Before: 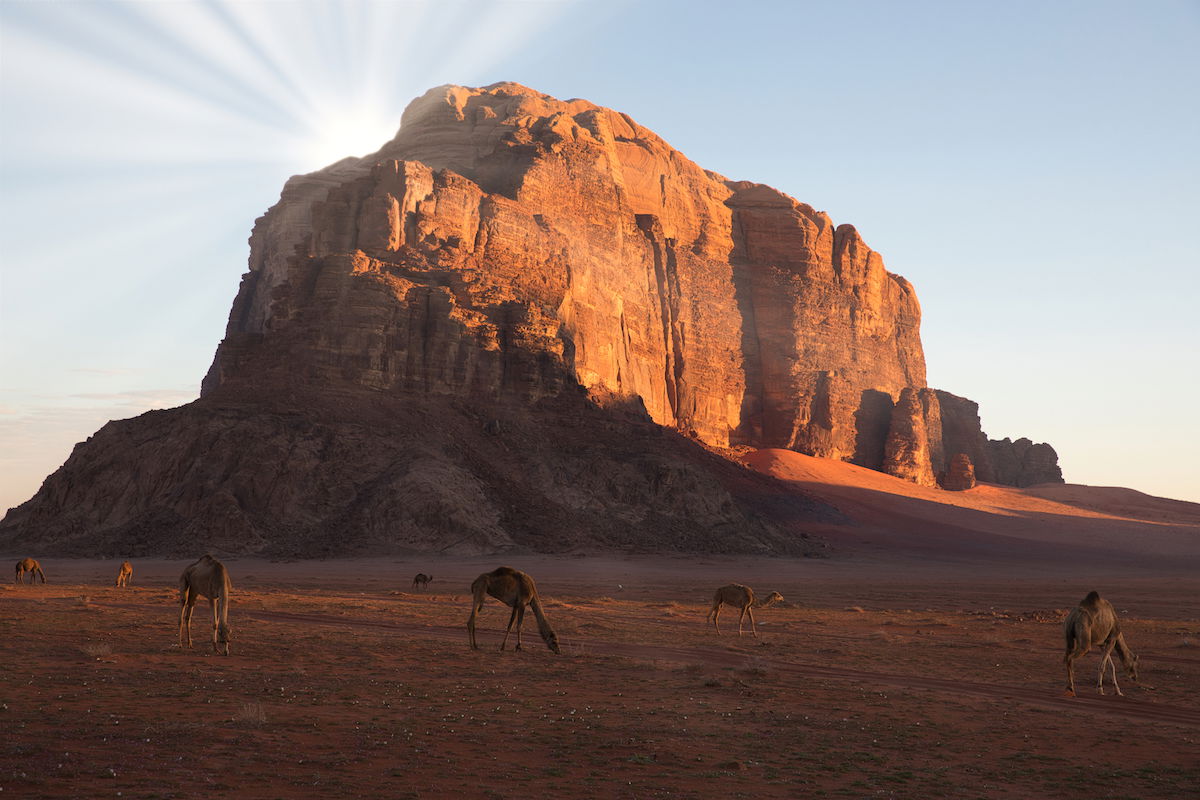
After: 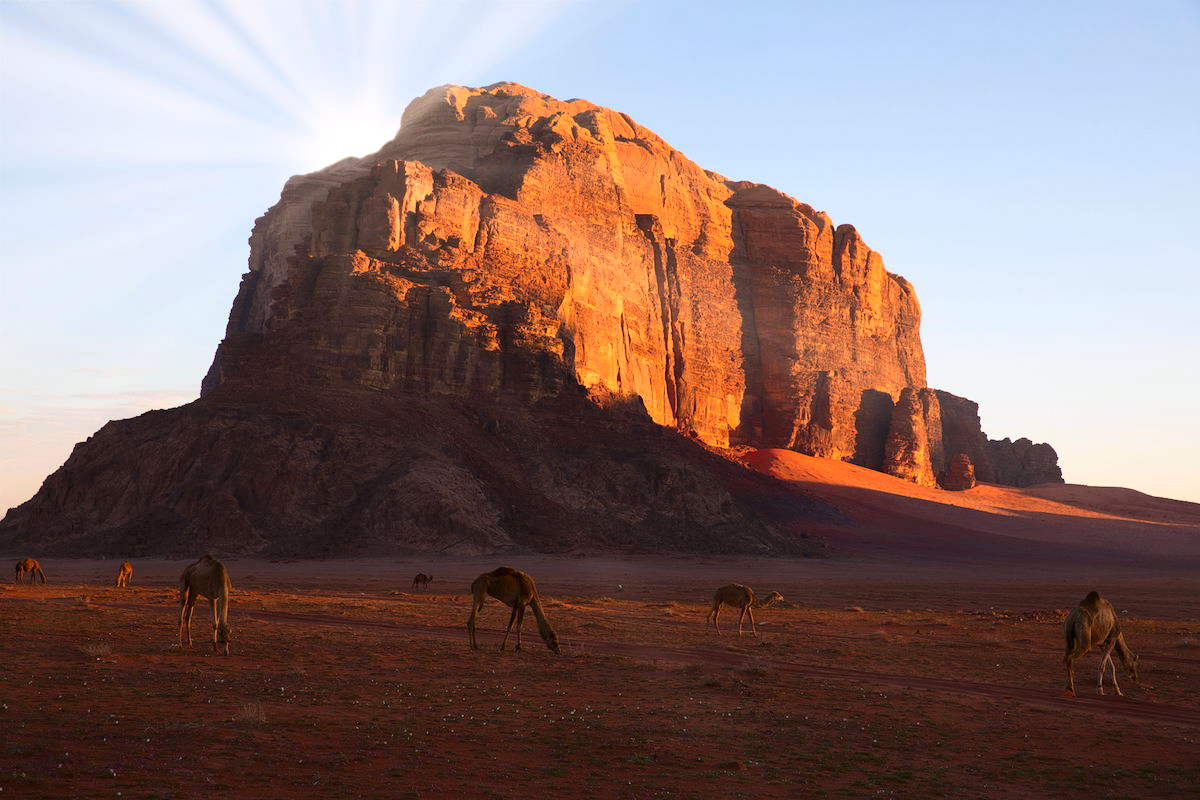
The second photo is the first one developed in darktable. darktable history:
white balance: red 1.004, blue 1.024
contrast brightness saturation: contrast 0.18, saturation 0.3
contrast equalizer: y [[0.5 ×6], [0.5 ×6], [0.5, 0.5, 0.501, 0.545, 0.707, 0.863], [0 ×6], [0 ×6]]
